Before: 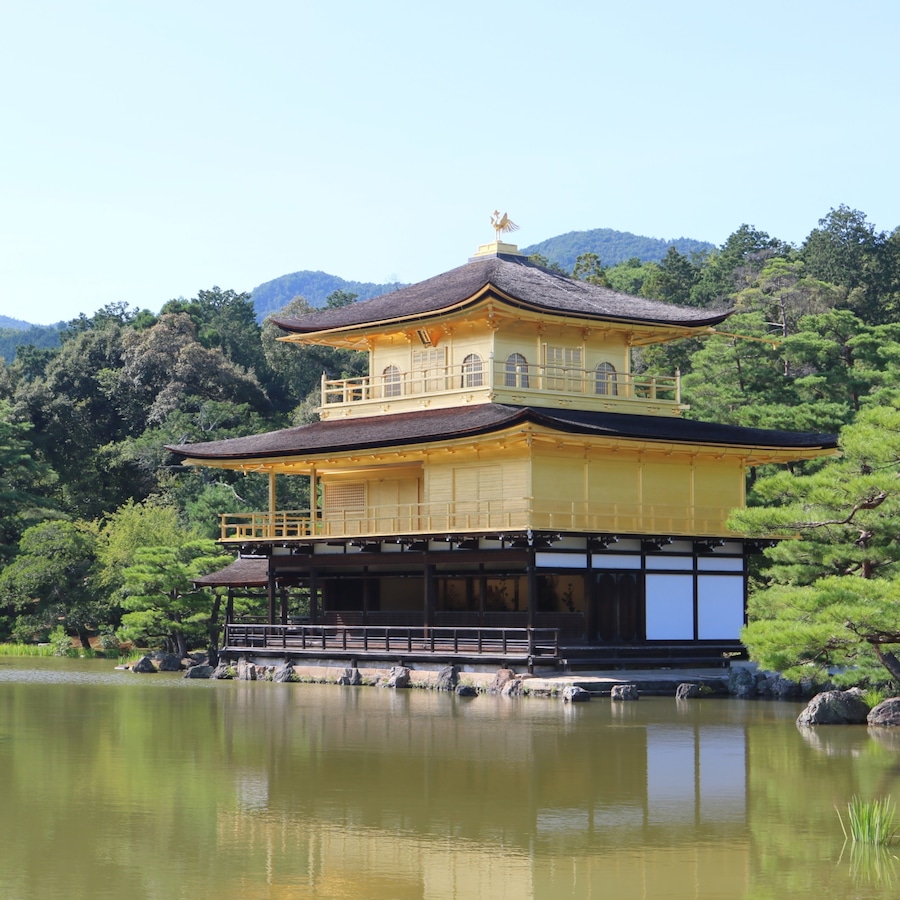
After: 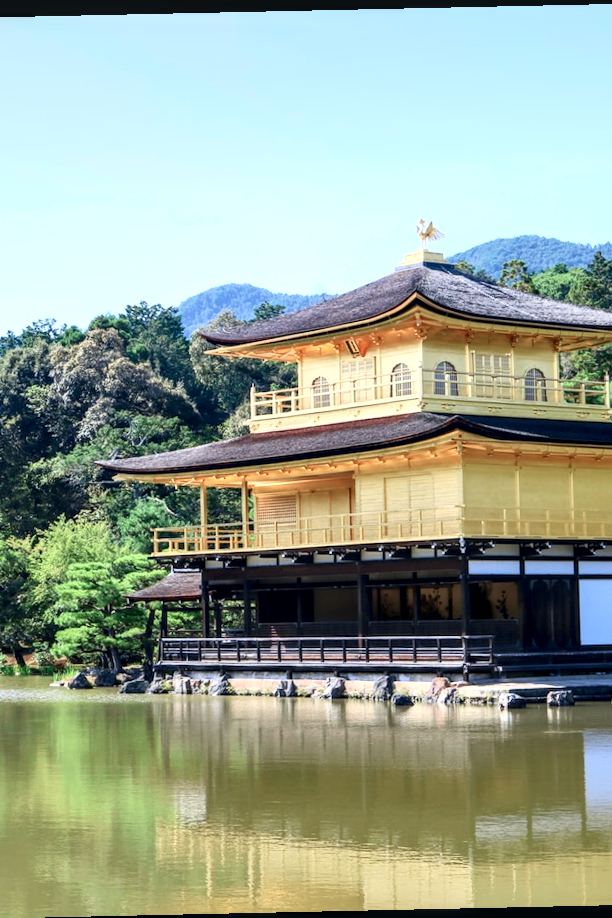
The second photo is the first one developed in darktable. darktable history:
crop and rotate: left 8.786%, right 24.548%
exposure: exposure 0.161 EV, compensate highlight preservation false
tone curve: curves: ch0 [(0, 0.013) (0.104, 0.103) (0.258, 0.267) (0.448, 0.487) (0.709, 0.794) (0.886, 0.922) (0.994, 0.971)]; ch1 [(0, 0) (0.335, 0.298) (0.446, 0.413) (0.488, 0.484) (0.515, 0.508) (0.566, 0.593) (0.635, 0.661) (1, 1)]; ch2 [(0, 0) (0.314, 0.301) (0.437, 0.403) (0.502, 0.494) (0.528, 0.54) (0.557, 0.559) (0.612, 0.62) (0.715, 0.691) (1, 1)], color space Lab, independent channels, preserve colors none
local contrast: highlights 60%, shadows 60%, detail 160%
rotate and perspective: rotation -1.24°, automatic cropping off
